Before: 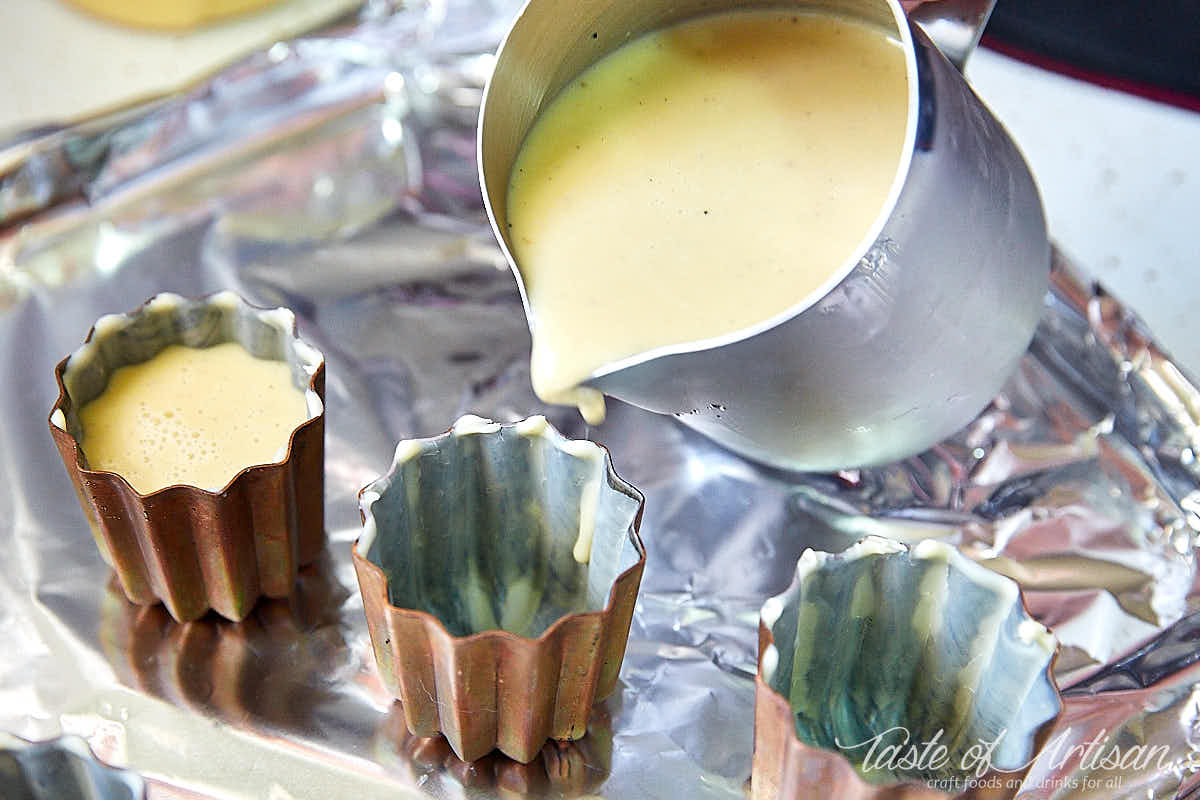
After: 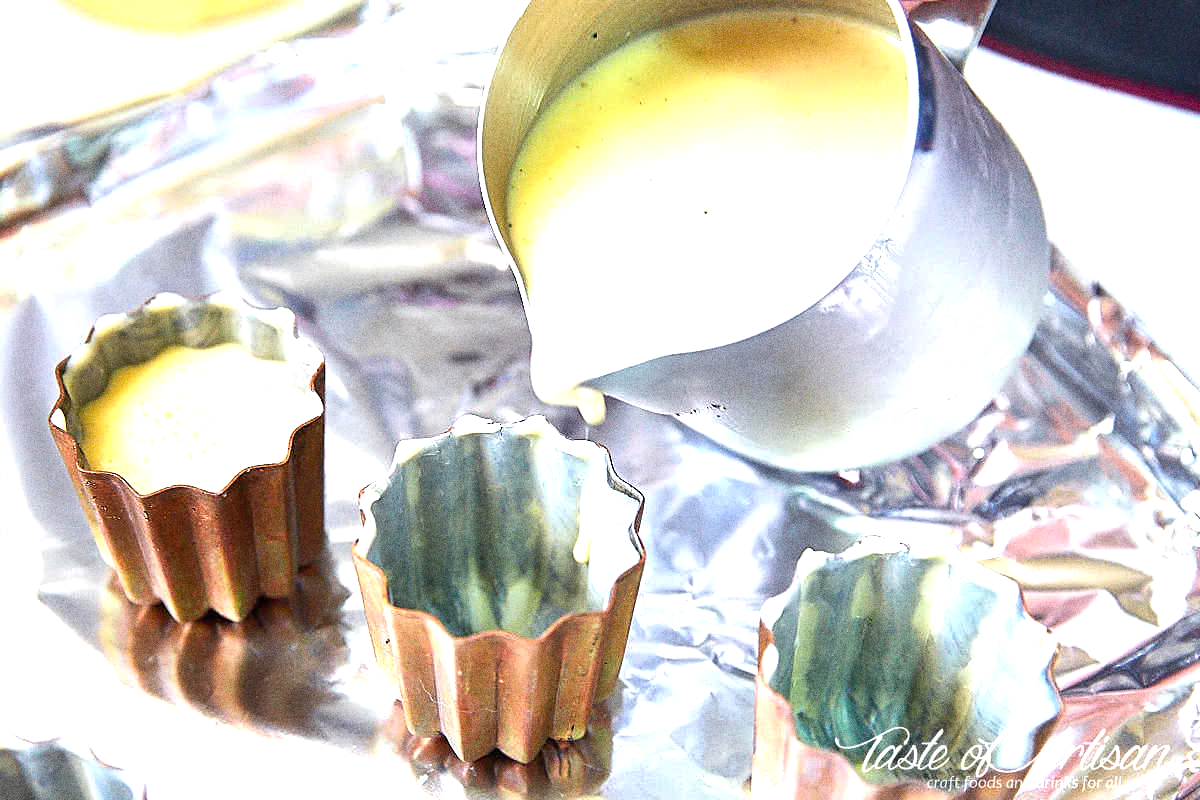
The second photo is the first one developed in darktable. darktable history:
exposure: black level correction 0, exposure 1.1 EV, compensate exposure bias true, compensate highlight preservation false
grain: coarseness 0.09 ISO, strength 40%
